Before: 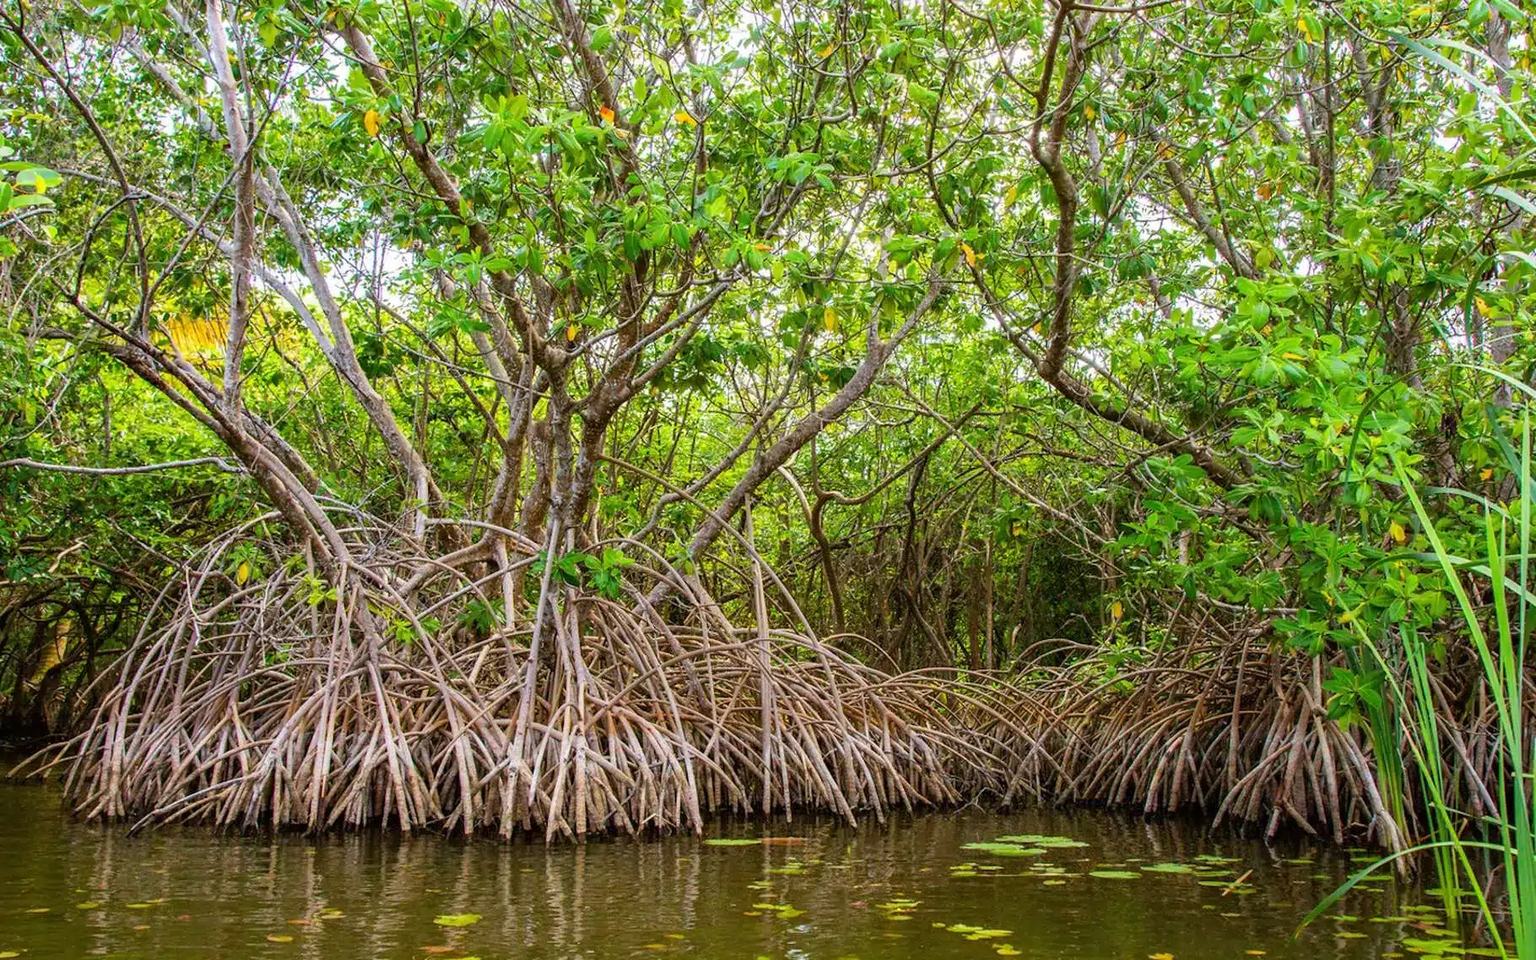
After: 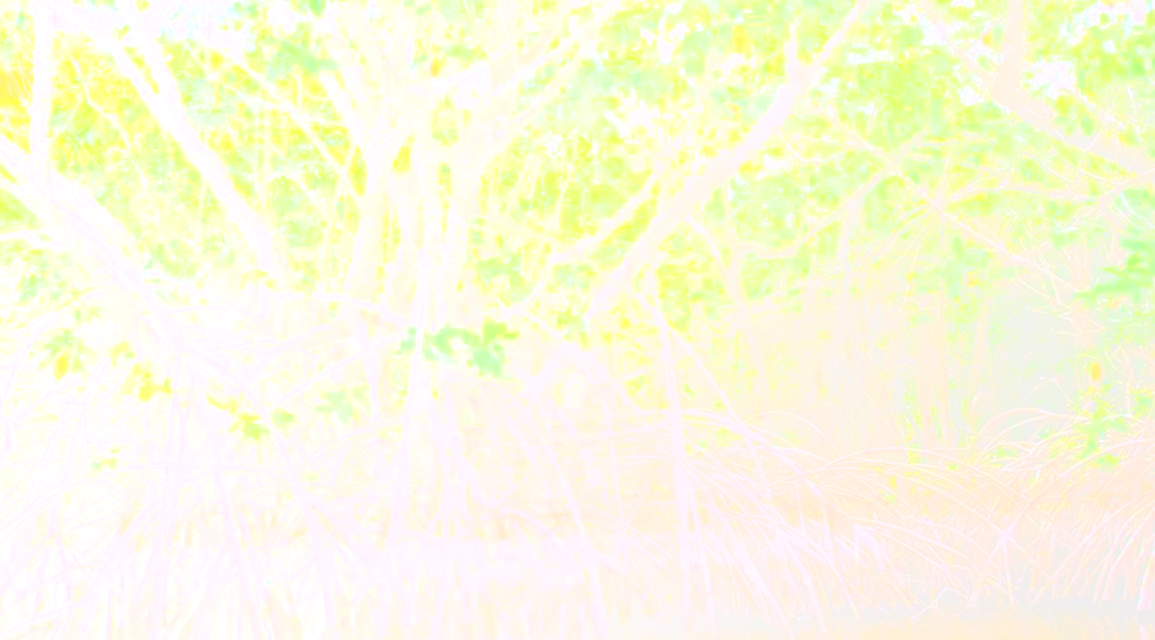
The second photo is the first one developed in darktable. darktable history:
sharpen: on, module defaults
white balance: red 1.042, blue 1.17
crop: left 13.312%, top 31.28%, right 24.627%, bottom 15.582%
bloom: size 85%, threshold 5%, strength 85%
exposure: black level correction -0.041, exposure 0.064 EV, compensate highlight preservation false
rotate and perspective: rotation -2.22°, lens shift (horizontal) -0.022, automatic cropping off
tone equalizer: on, module defaults
